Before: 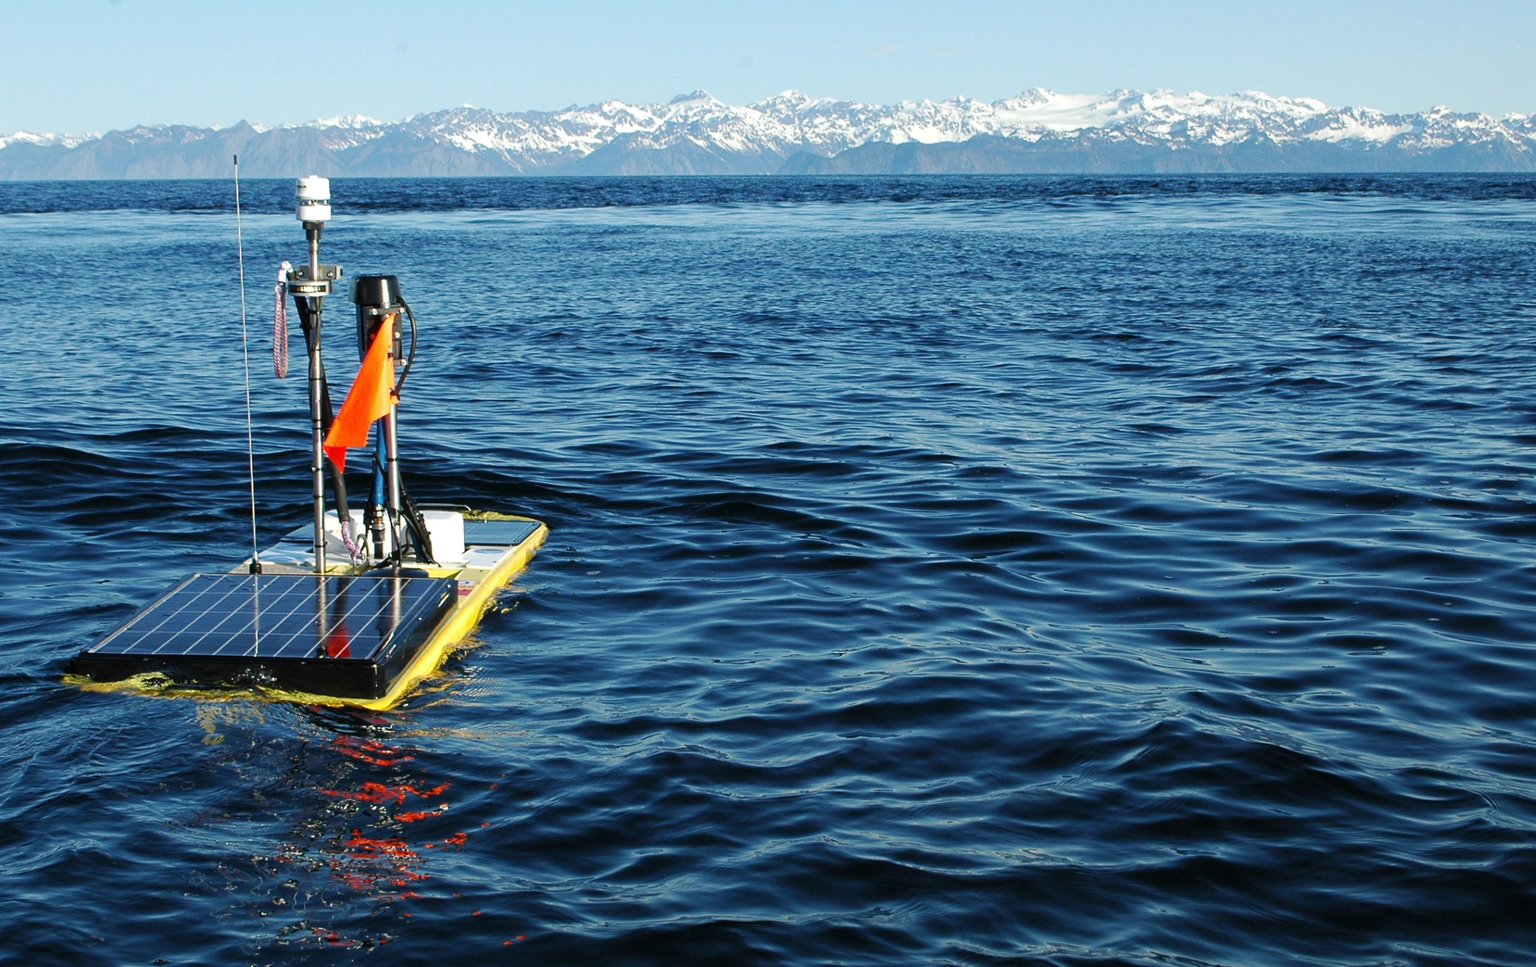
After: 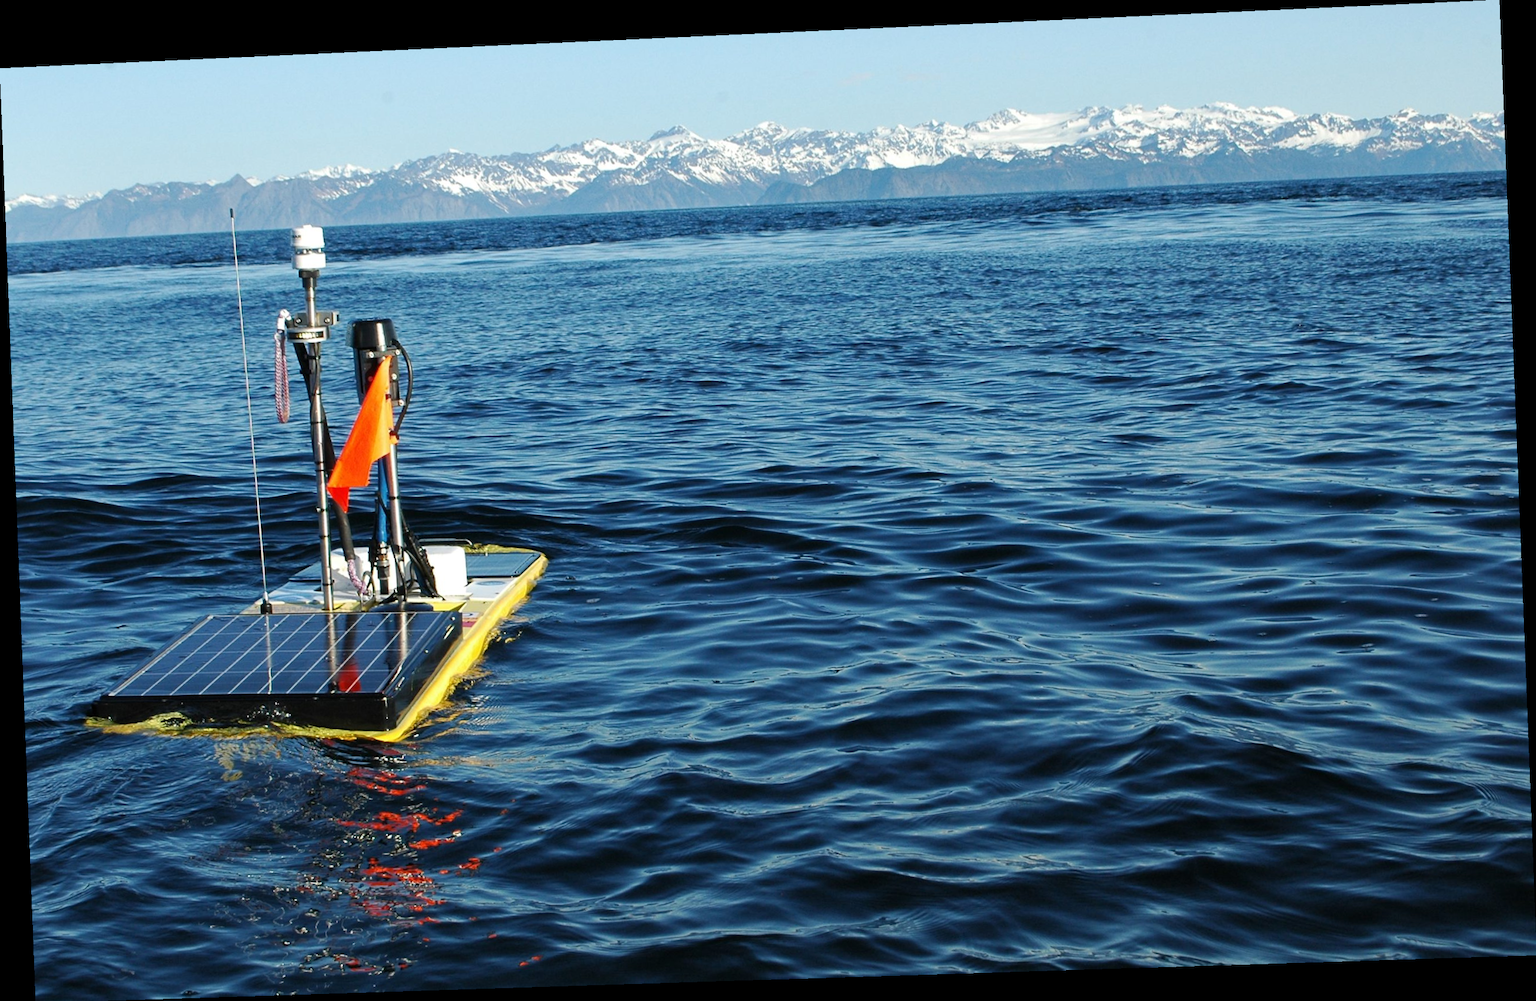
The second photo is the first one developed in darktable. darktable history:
rotate and perspective: rotation -2.22°, lens shift (horizontal) -0.022, automatic cropping off
shadows and highlights: shadows 20.91, highlights -35.45, soften with gaussian
